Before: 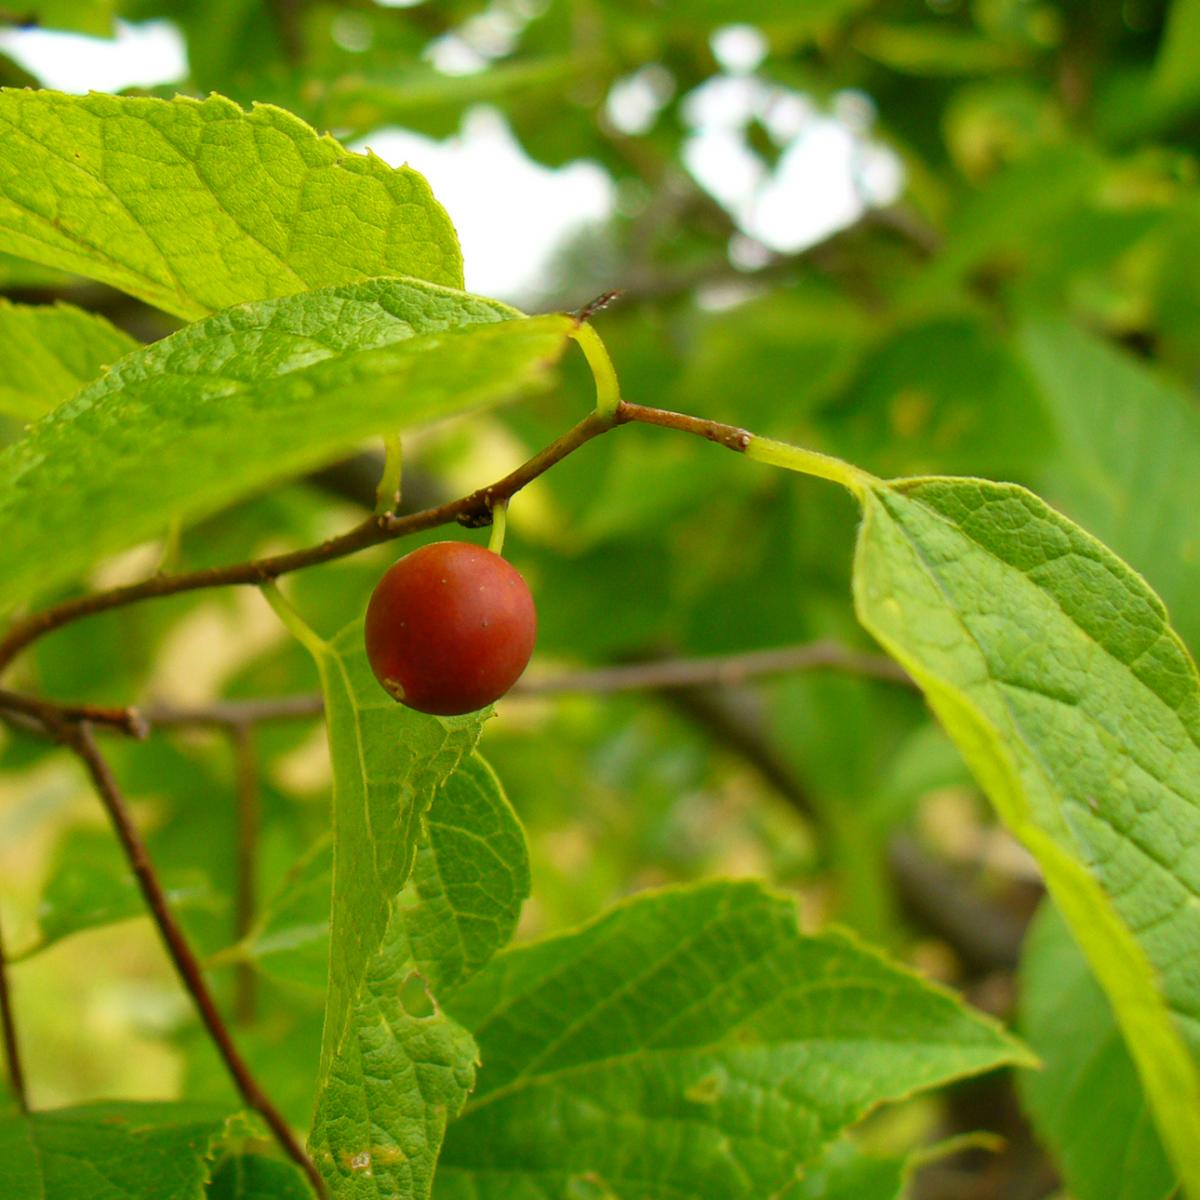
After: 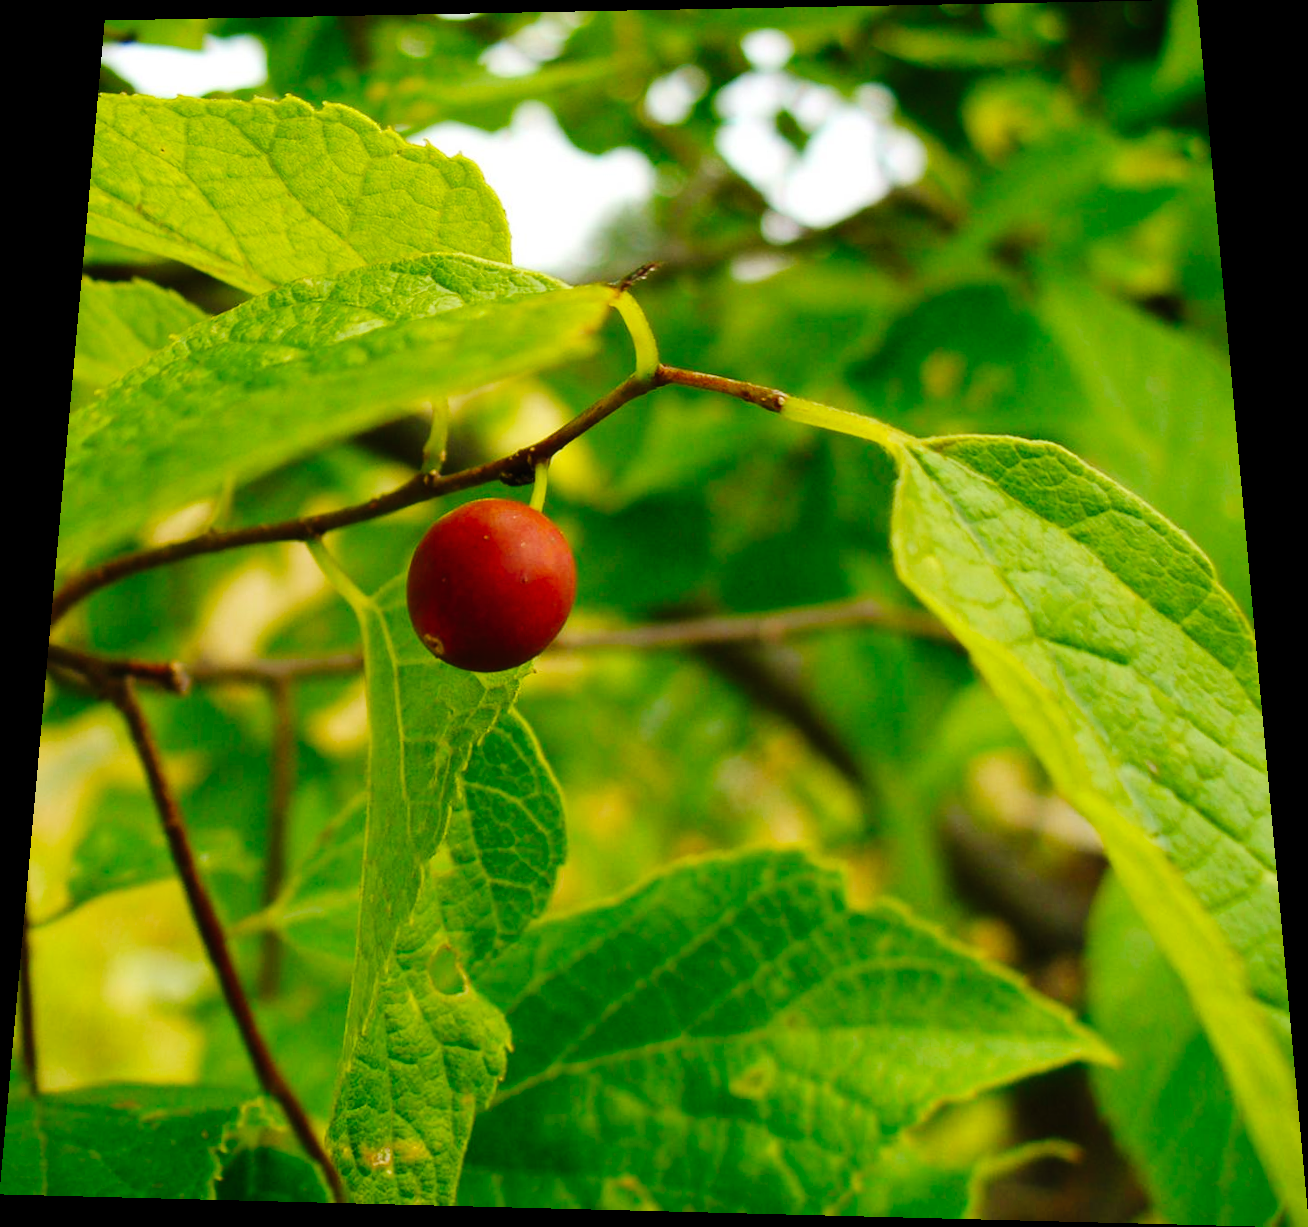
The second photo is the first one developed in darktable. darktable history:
rotate and perspective: rotation 0.128°, lens shift (vertical) -0.181, lens shift (horizontal) -0.044, shear 0.001, automatic cropping off
tone curve: curves: ch0 [(0, 0) (0.003, 0.007) (0.011, 0.009) (0.025, 0.014) (0.044, 0.022) (0.069, 0.029) (0.1, 0.037) (0.136, 0.052) (0.177, 0.083) (0.224, 0.121) (0.277, 0.177) (0.335, 0.258) (0.399, 0.351) (0.468, 0.454) (0.543, 0.557) (0.623, 0.654) (0.709, 0.744) (0.801, 0.825) (0.898, 0.909) (1, 1)], preserve colors none
